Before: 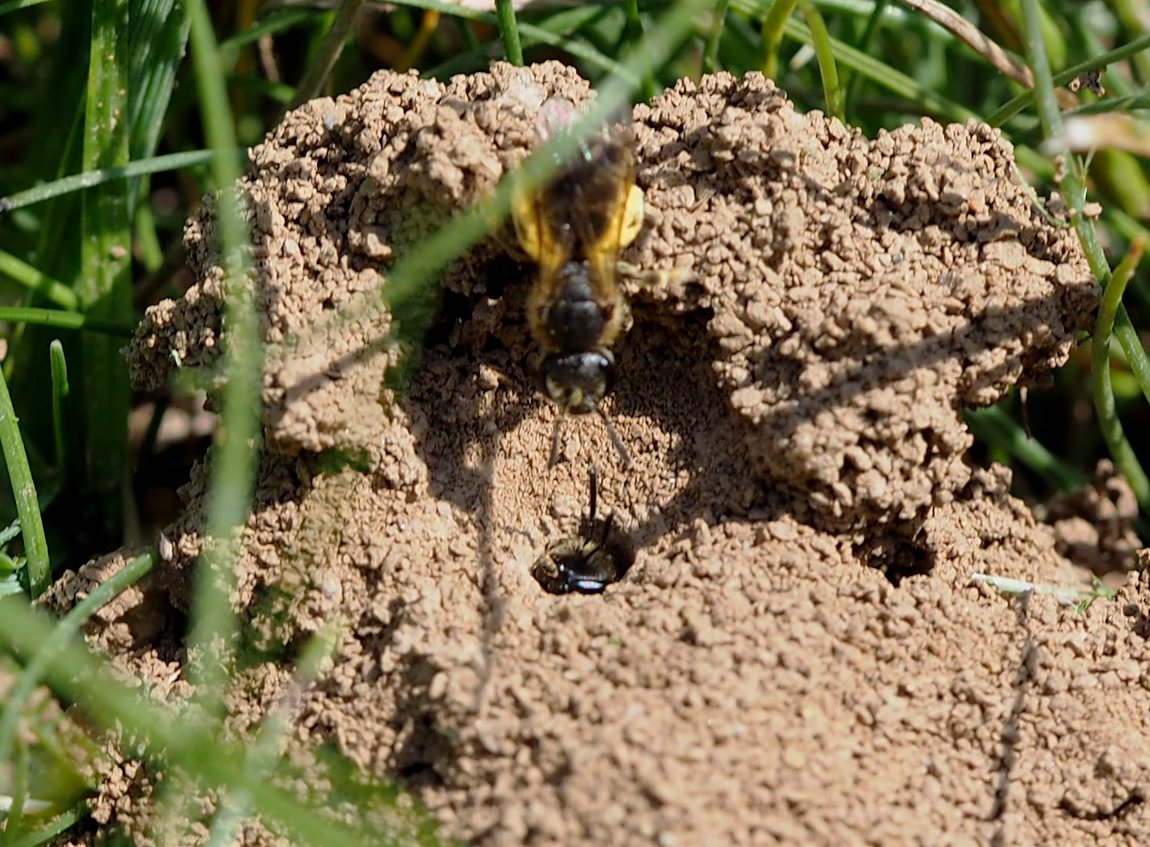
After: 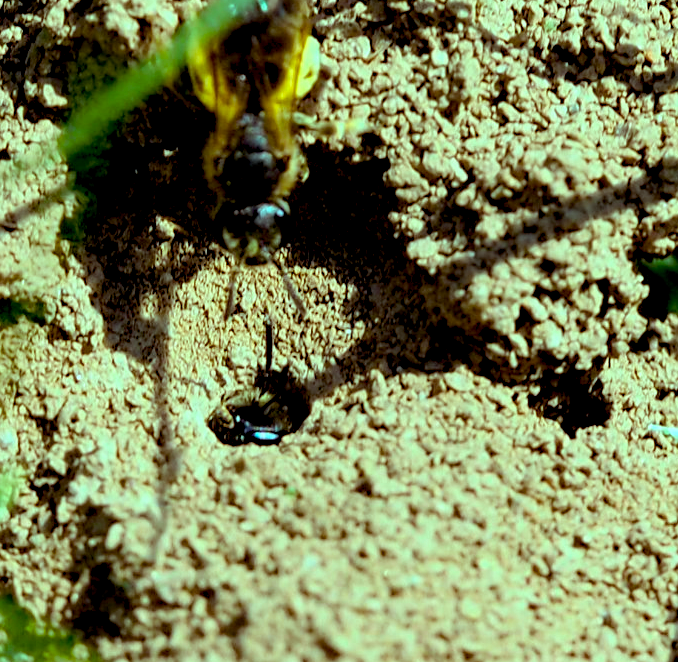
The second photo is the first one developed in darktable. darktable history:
crop and rotate: left 28.198%, top 17.653%, right 12.797%, bottom 4.08%
color balance rgb: shadows lift › chroma 2.023%, shadows lift › hue 222.05°, highlights gain › chroma 7.558%, highlights gain › hue 182.05°, global offset › luminance -1.436%, perceptual saturation grading › global saturation 0.304%, global vibrance 44.414%
tone equalizer: -8 EV -0.437 EV, -7 EV -0.373 EV, -6 EV -0.301 EV, -5 EV -0.216 EV, -3 EV 0.194 EV, -2 EV 0.323 EV, -1 EV 0.39 EV, +0 EV 0.399 EV, edges refinement/feathering 500, mask exposure compensation -1.57 EV, preserve details no
